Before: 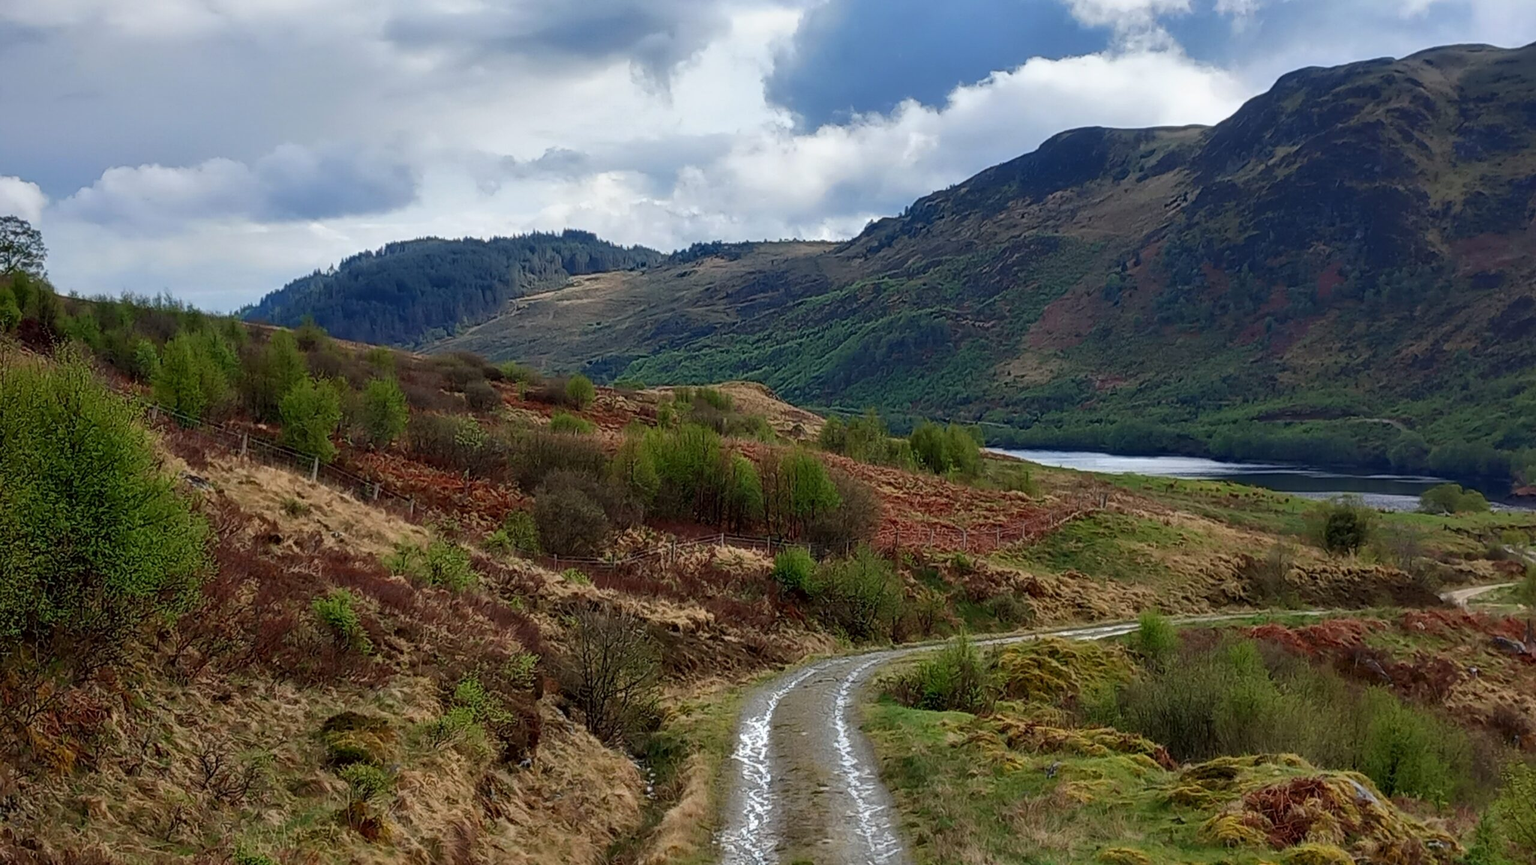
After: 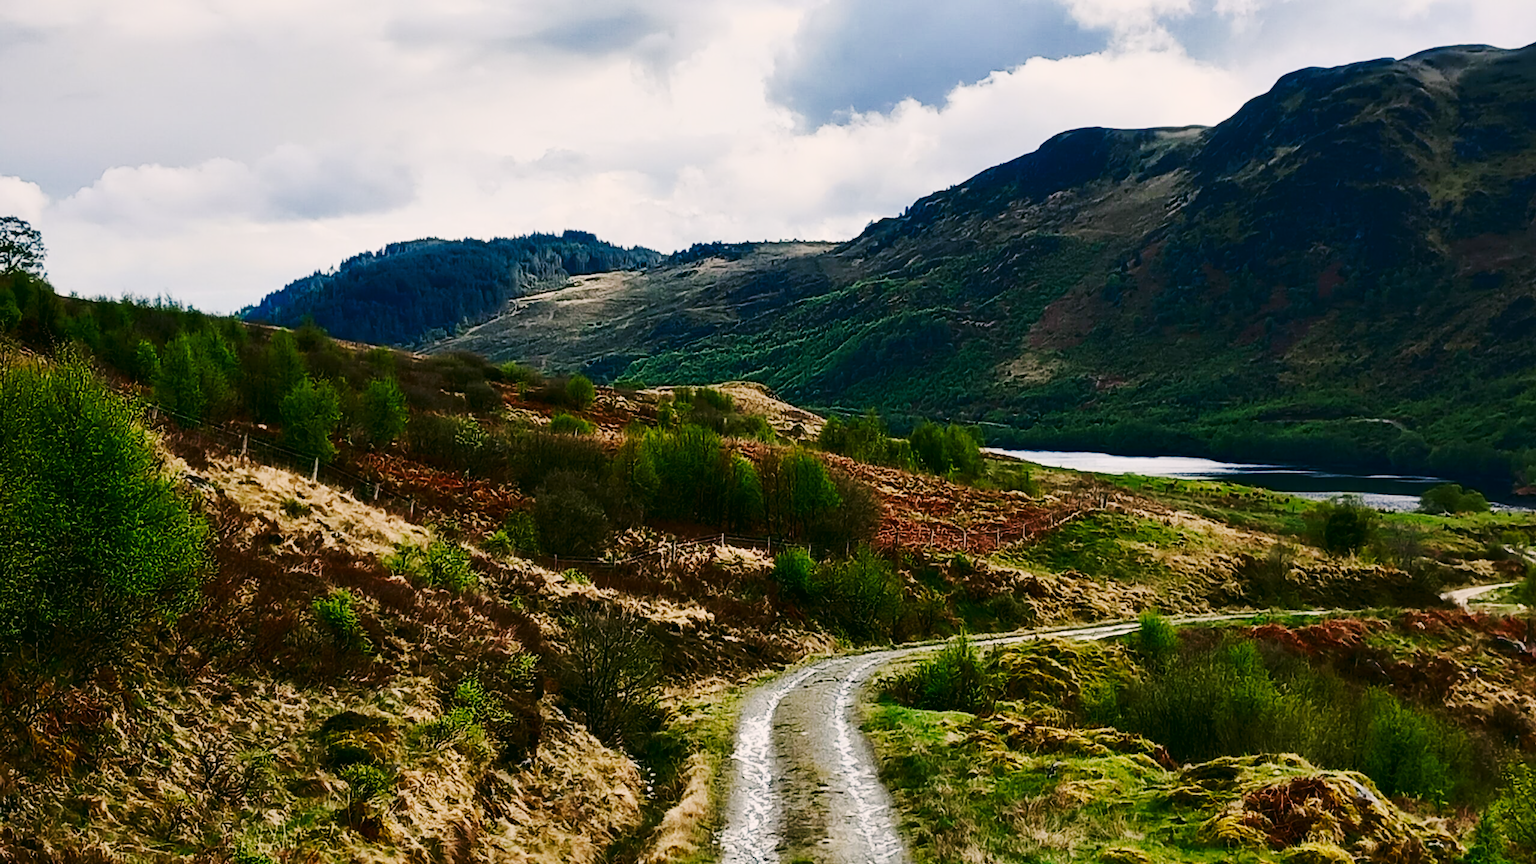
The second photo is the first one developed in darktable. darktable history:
contrast brightness saturation: contrast 0.29
color correction: highlights a* 4.49, highlights b* 4.92, shadows a* -8.07, shadows b* 4.94
tone curve: curves: ch0 [(0, 0.011) (0.104, 0.085) (0.236, 0.234) (0.398, 0.507) (0.472, 0.62) (0.641, 0.773) (0.835, 0.883) (1, 0.961)]; ch1 [(0, 0) (0.353, 0.344) (0.43, 0.401) (0.479, 0.476) (0.502, 0.504) (0.54, 0.542) (0.602, 0.613) (0.638, 0.668) (0.693, 0.727) (1, 1)]; ch2 [(0, 0) (0.34, 0.314) (0.434, 0.43) (0.5, 0.506) (0.528, 0.534) (0.55, 0.567) (0.595, 0.613) (0.644, 0.729) (1, 1)], preserve colors none
